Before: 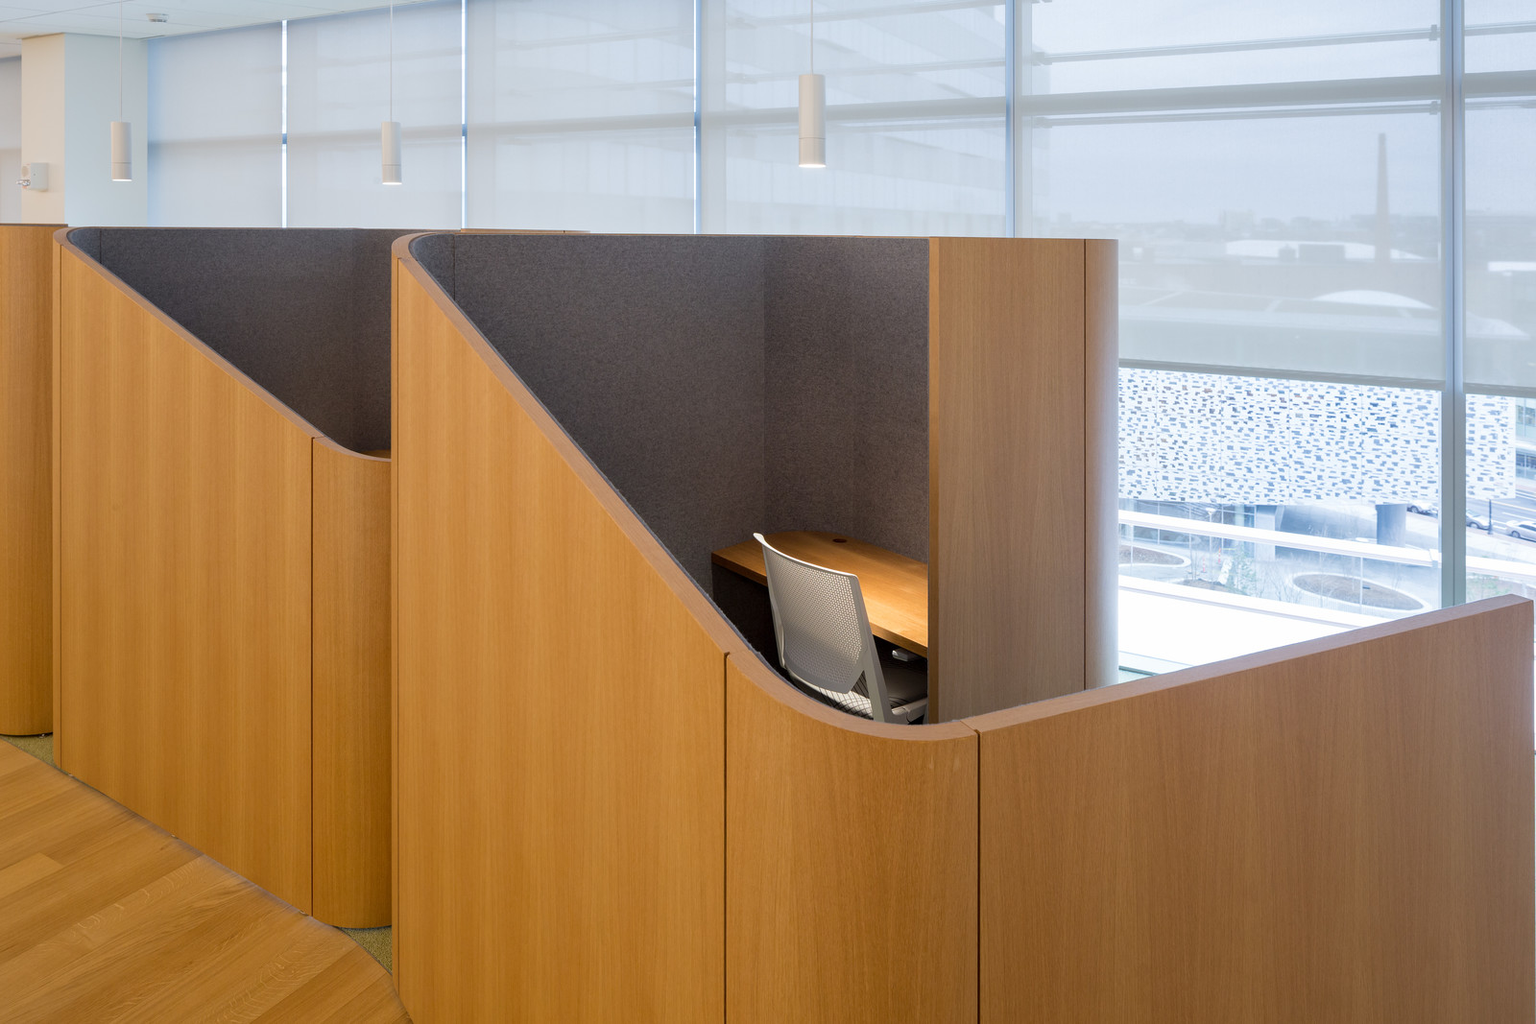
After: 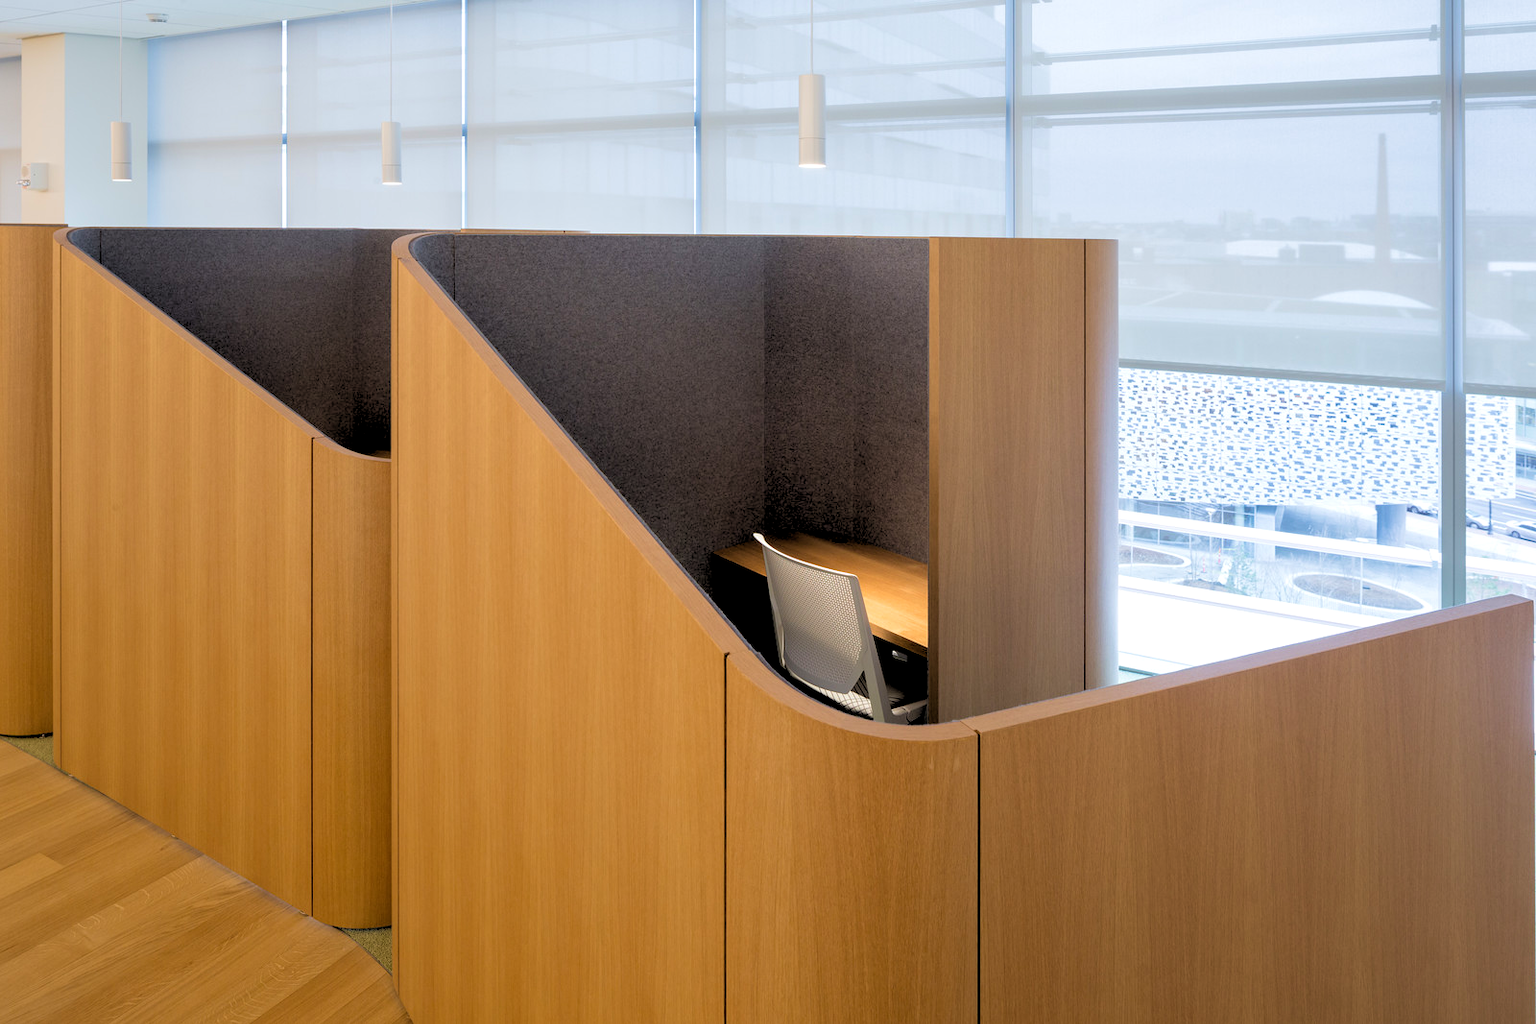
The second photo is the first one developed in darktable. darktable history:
velvia: on, module defaults
rgb levels: levels [[0.029, 0.461, 0.922], [0, 0.5, 1], [0, 0.5, 1]]
